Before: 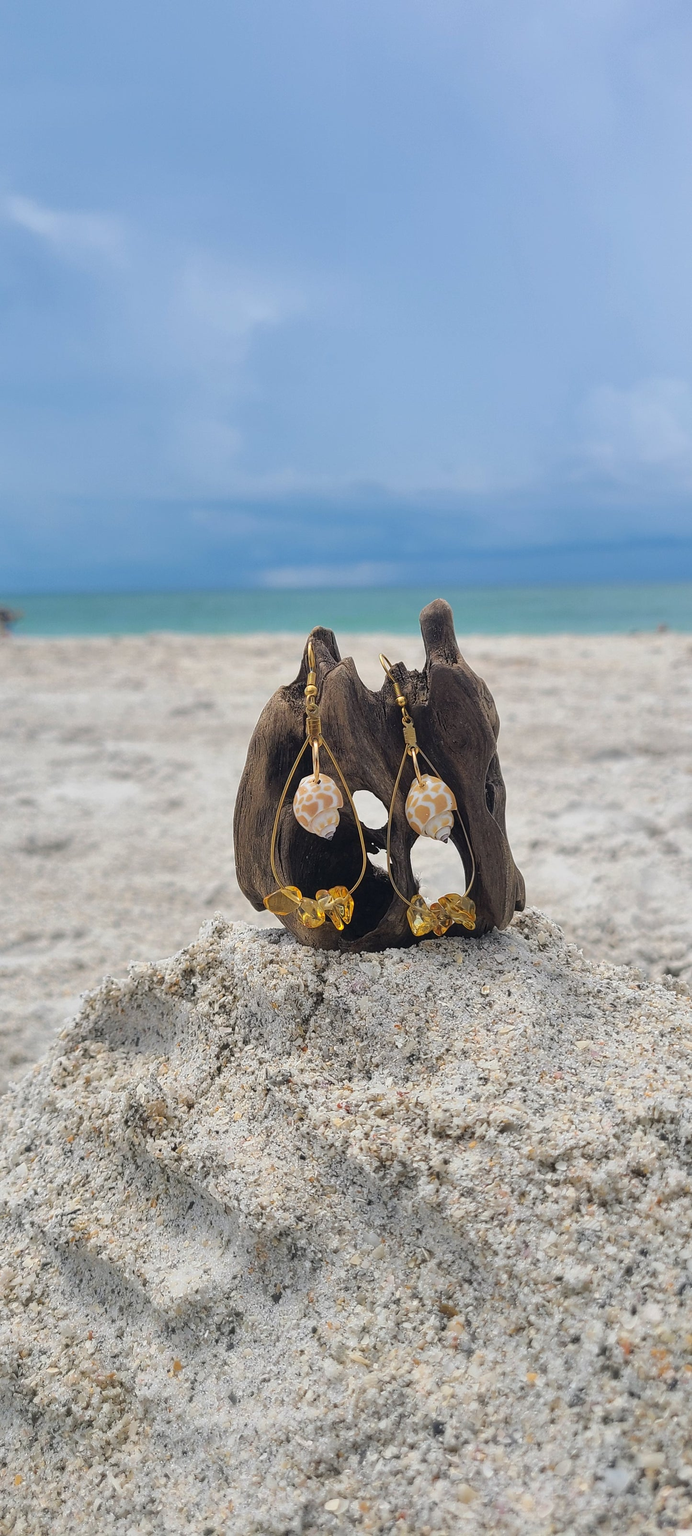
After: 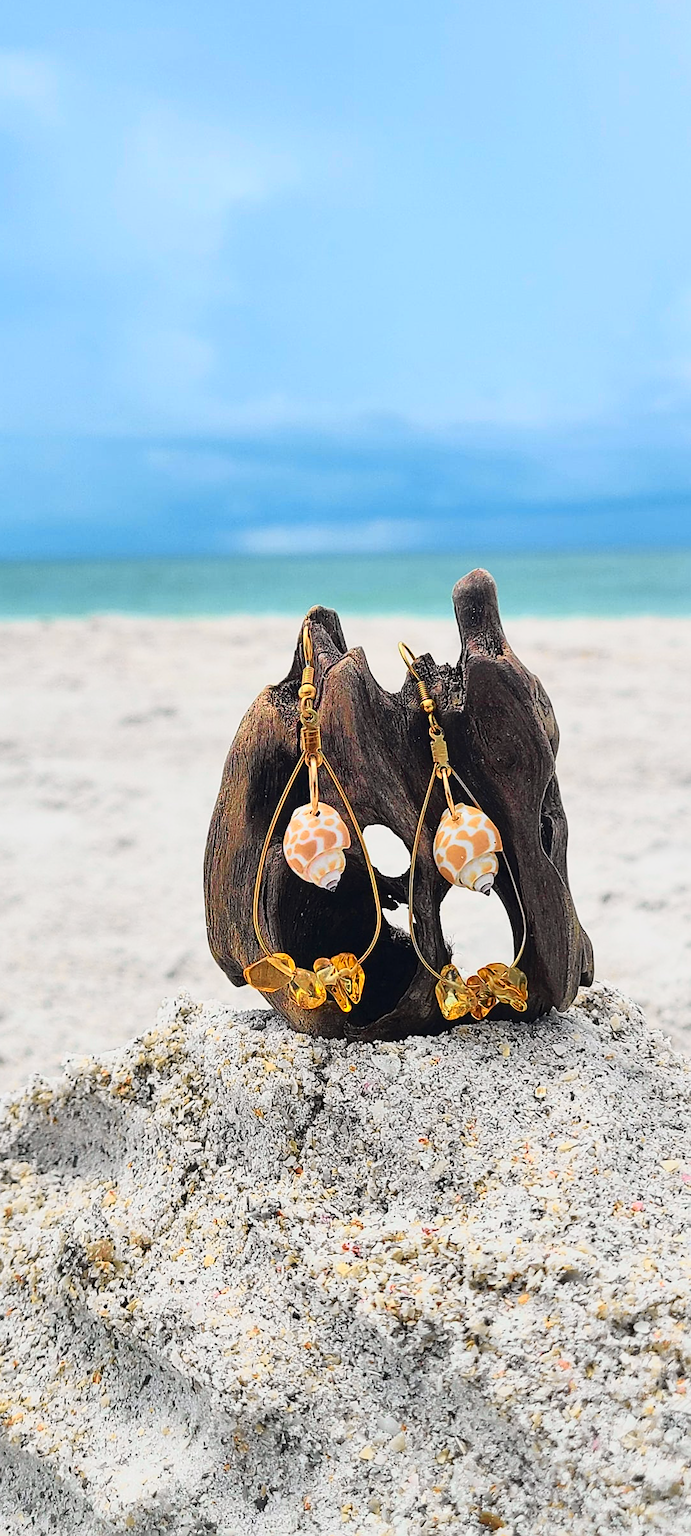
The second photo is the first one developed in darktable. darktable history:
crop and rotate: left 11.831%, top 11.346%, right 13.429%, bottom 13.899%
sharpen: on, module defaults
tone curve: curves: ch0 [(0, 0) (0.046, 0.031) (0.163, 0.114) (0.391, 0.432) (0.488, 0.561) (0.695, 0.839) (0.785, 0.904) (1, 0.965)]; ch1 [(0, 0) (0.248, 0.252) (0.427, 0.412) (0.482, 0.462) (0.499, 0.499) (0.518, 0.518) (0.535, 0.577) (0.585, 0.623) (0.679, 0.743) (0.788, 0.809) (1, 1)]; ch2 [(0, 0) (0.313, 0.262) (0.427, 0.417) (0.473, 0.47) (0.503, 0.503) (0.523, 0.515) (0.557, 0.596) (0.598, 0.646) (0.708, 0.771) (1, 1)], color space Lab, independent channels, preserve colors none
